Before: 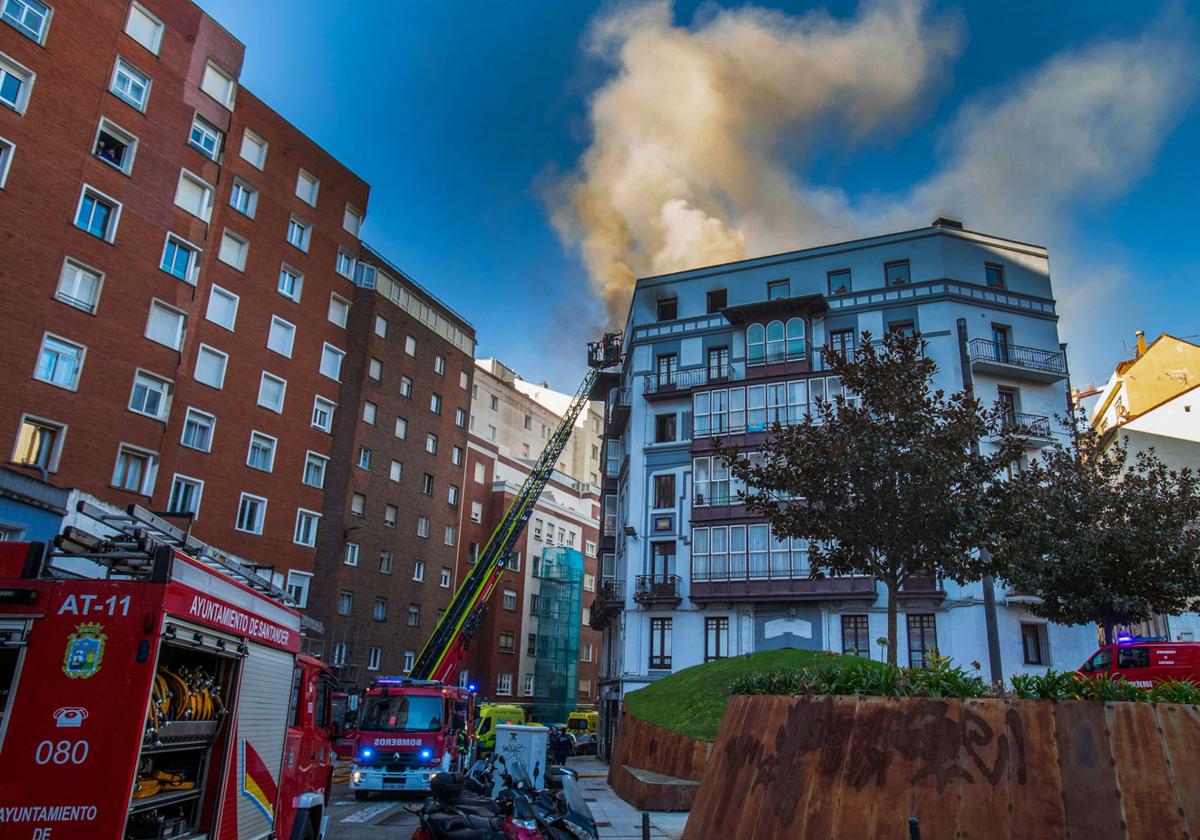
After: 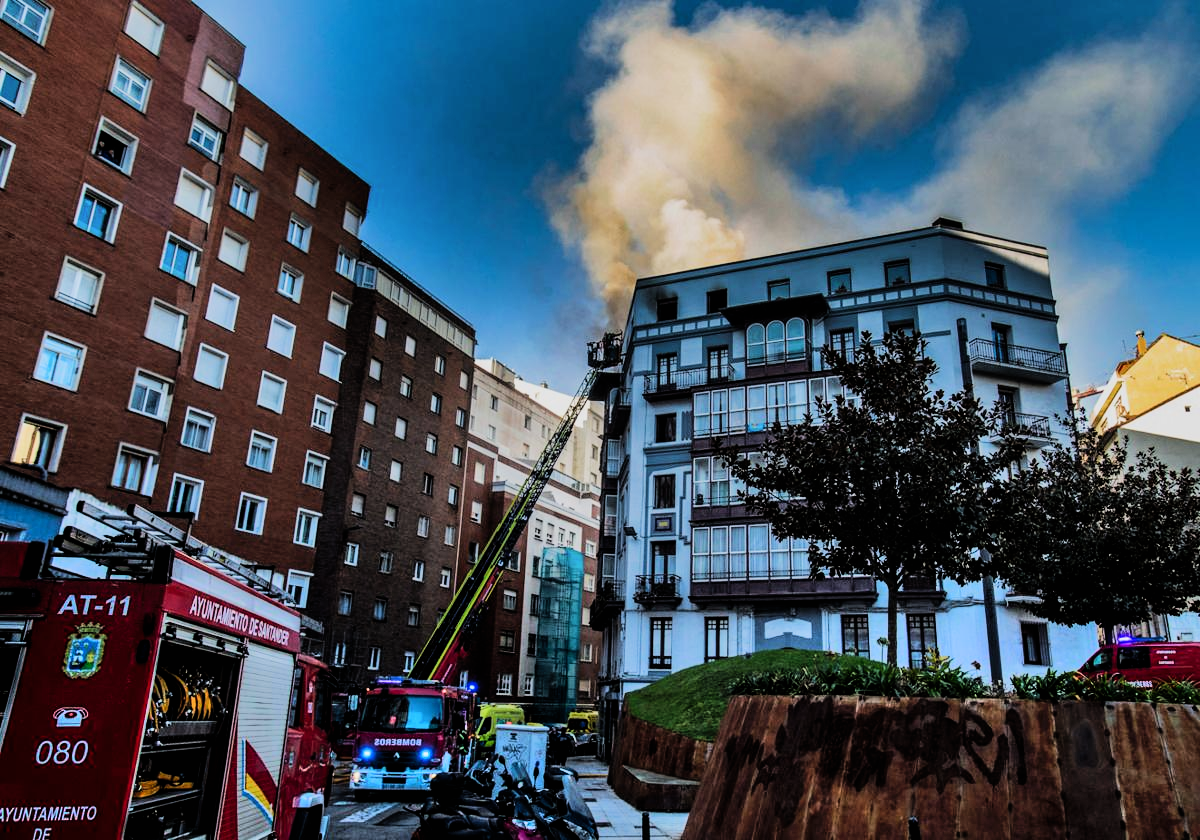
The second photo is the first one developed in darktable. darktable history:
filmic rgb: black relative exposure -5.06 EV, white relative exposure 3.96 EV, hardness 2.89, contrast 1.41, highlights saturation mix -30.17%
shadows and highlights: low approximation 0.01, soften with gaussian
